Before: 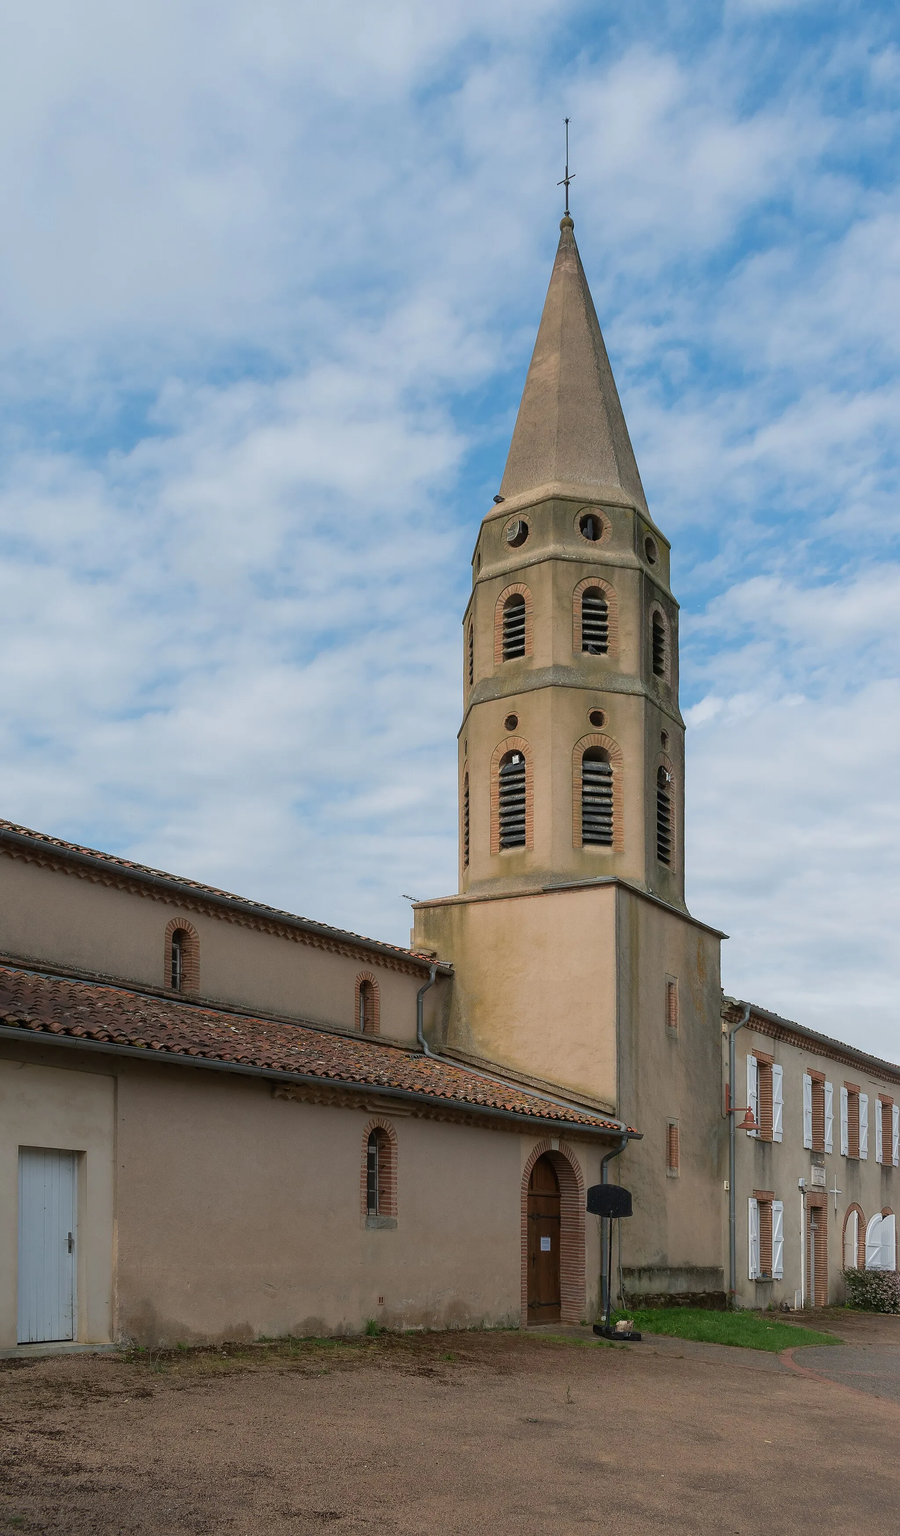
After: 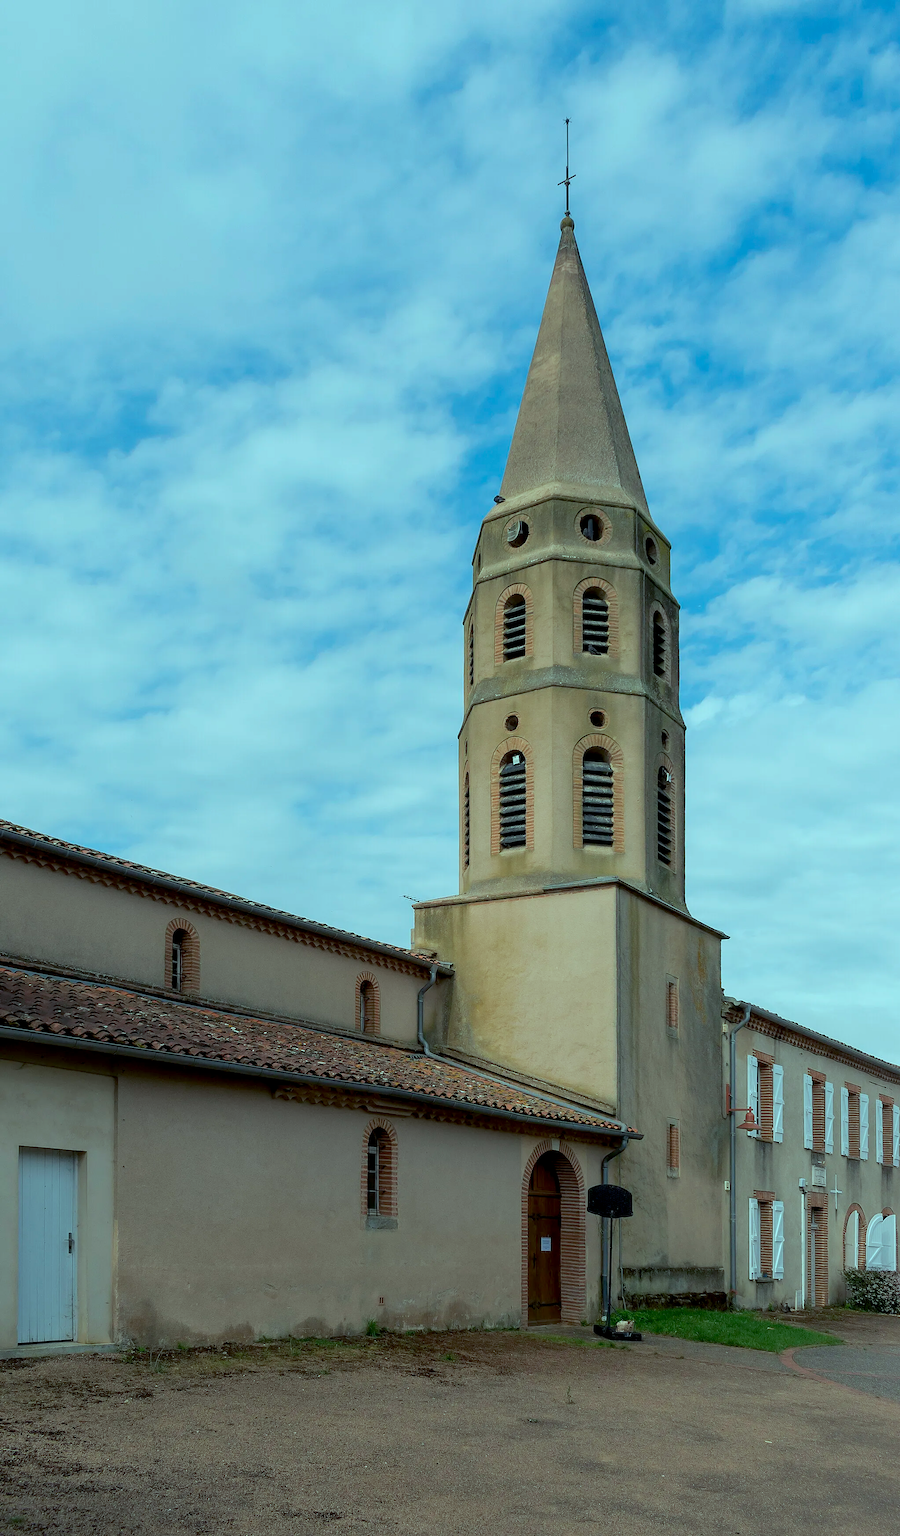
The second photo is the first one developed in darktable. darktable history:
exposure: black level correction 0.01, exposure 0.011 EV, compensate highlight preservation false
color balance rgb: shadows lift › chroma 7.23%, shadows lift › hue 246.48°, highlights gain › chroma 5.38%, highlights gain › hue 196.93°, white fulcrum 1 EV
